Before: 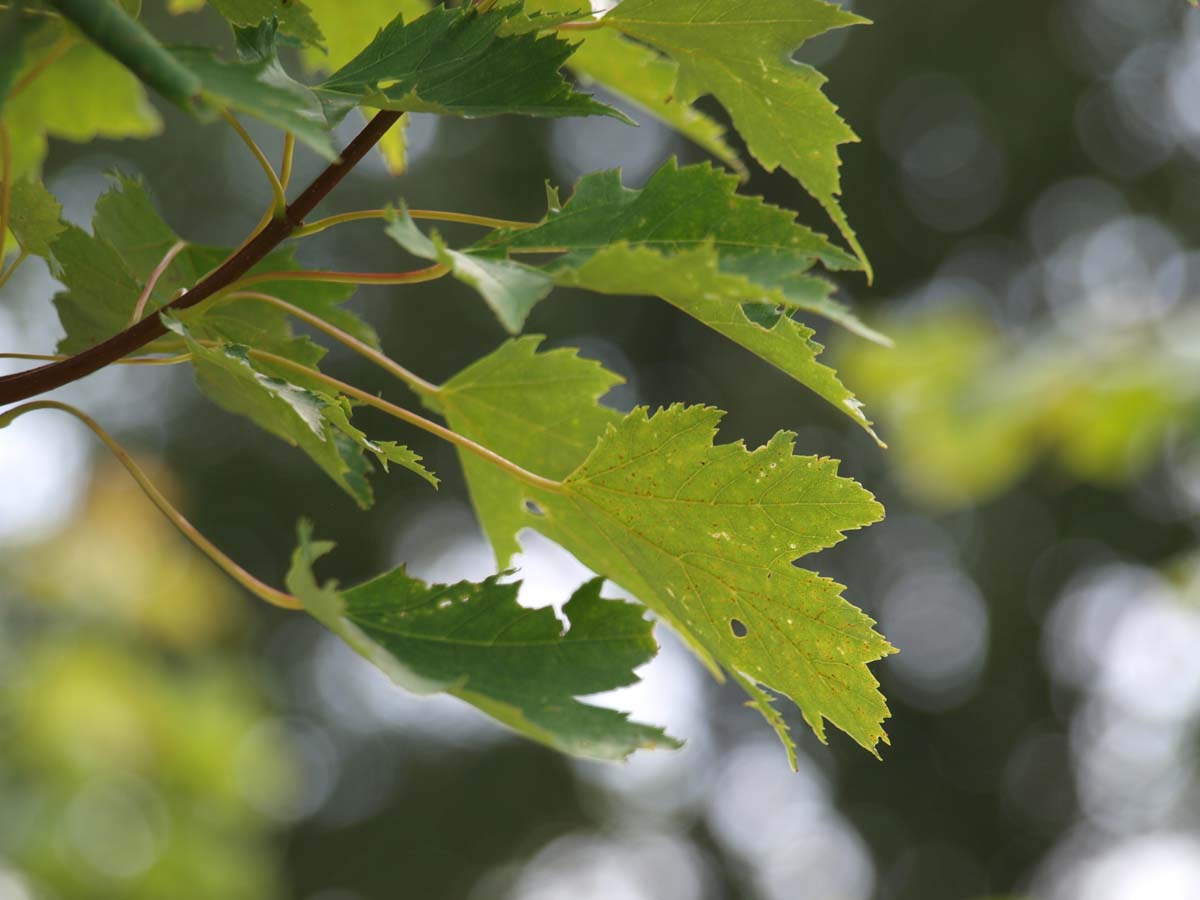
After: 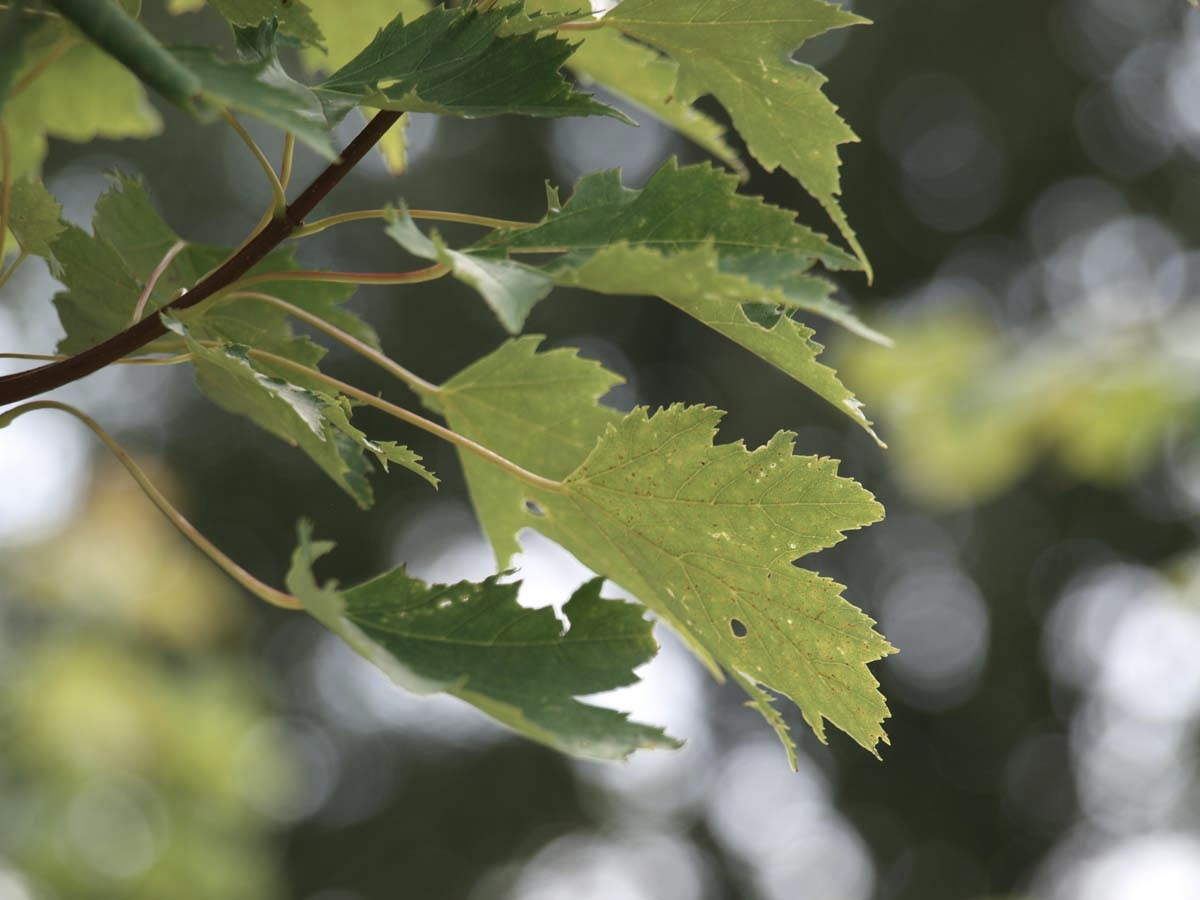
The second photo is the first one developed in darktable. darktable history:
sharpen: radius 5.367, amount 0.311, threshold 26.861
contrast brightness saturation: contrast 0.095, saturation -0.294
